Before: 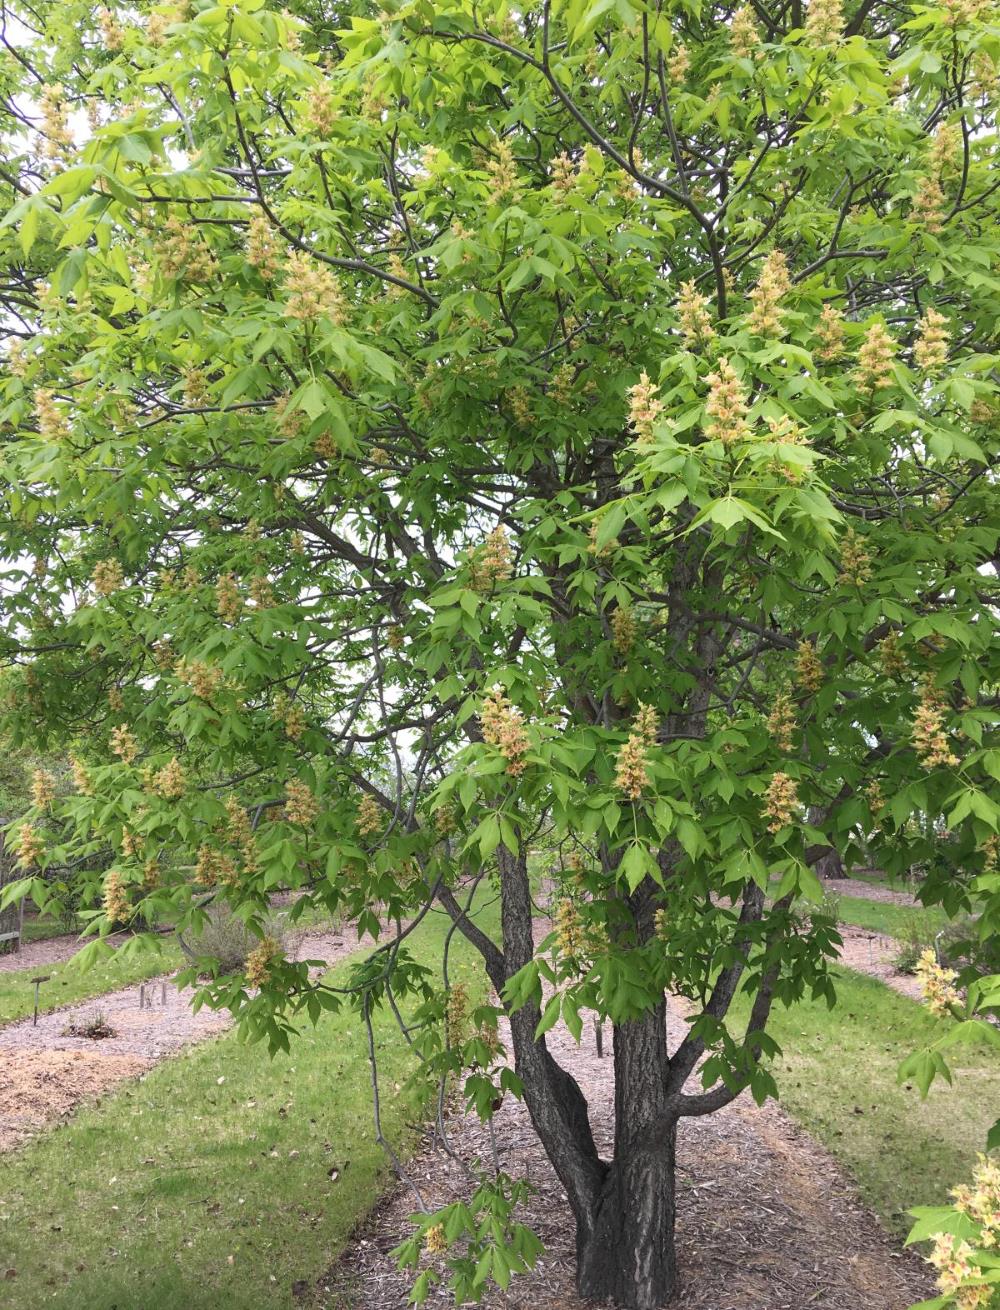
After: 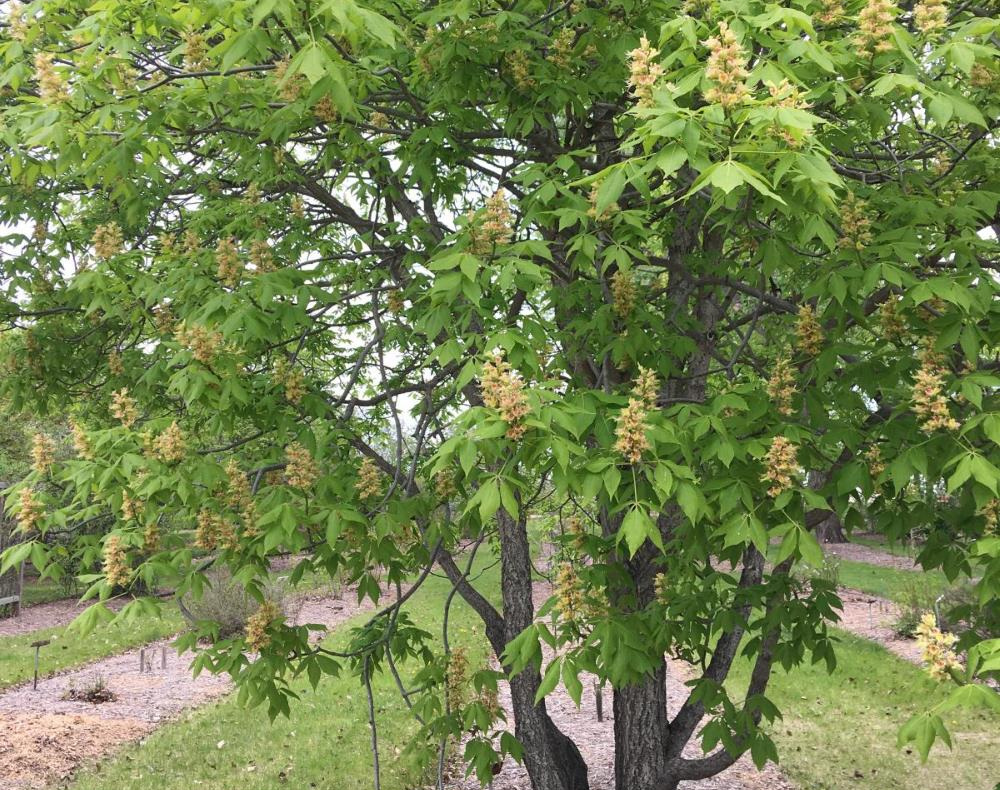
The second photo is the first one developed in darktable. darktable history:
crop and rotate: top 25.68%, bottom 13.988%
